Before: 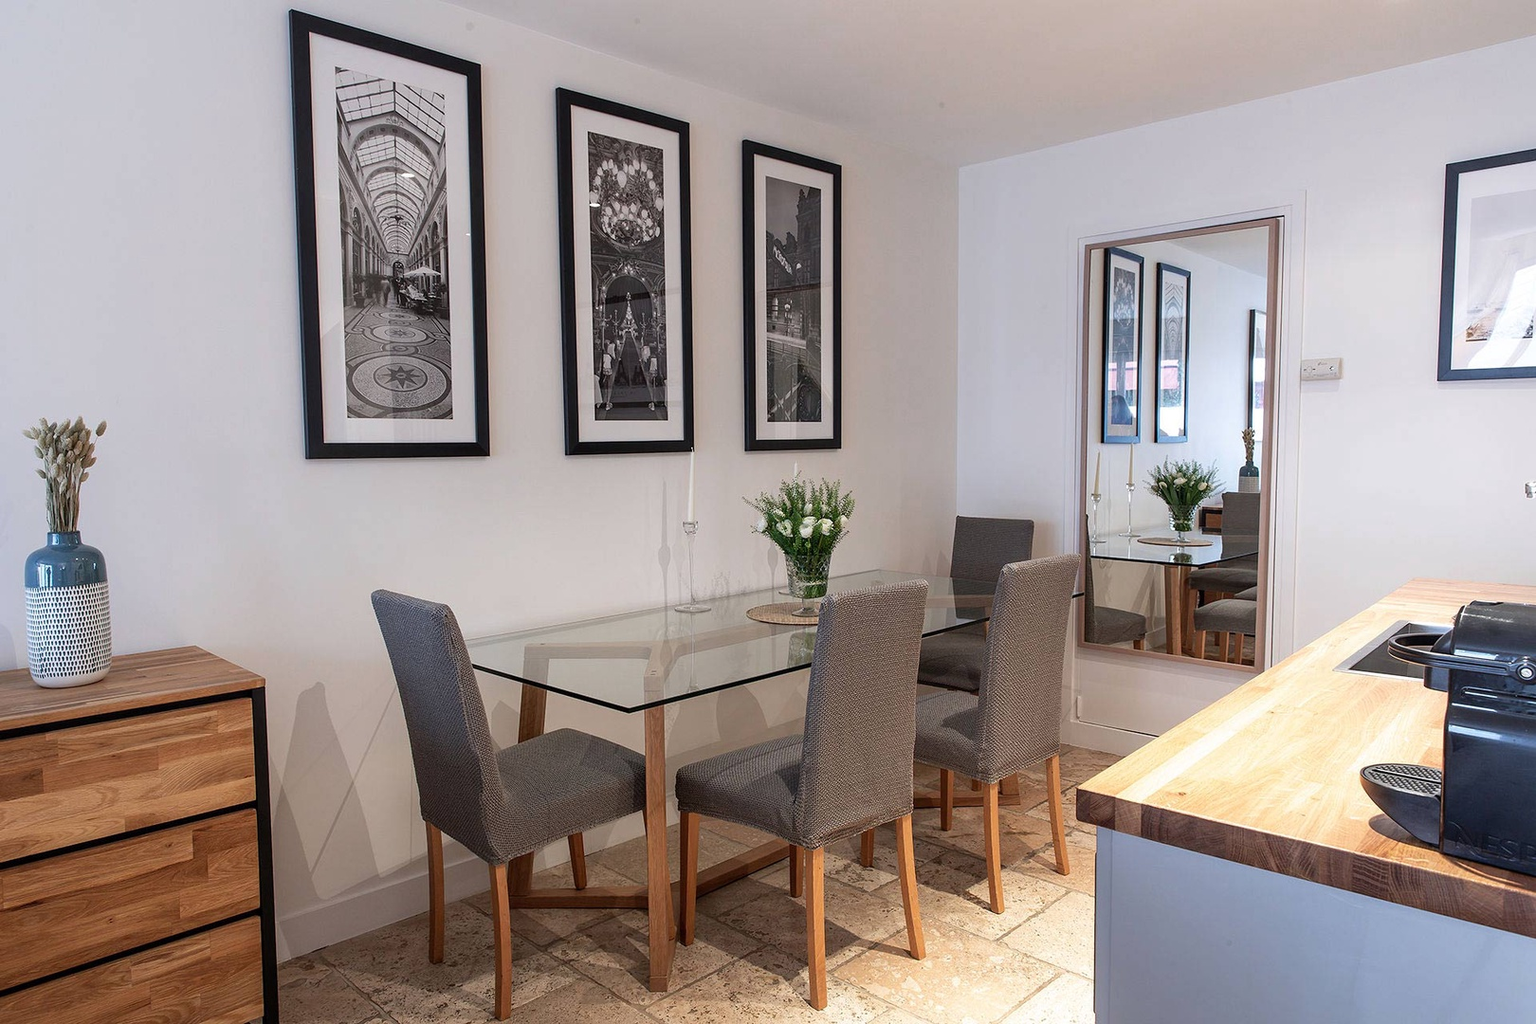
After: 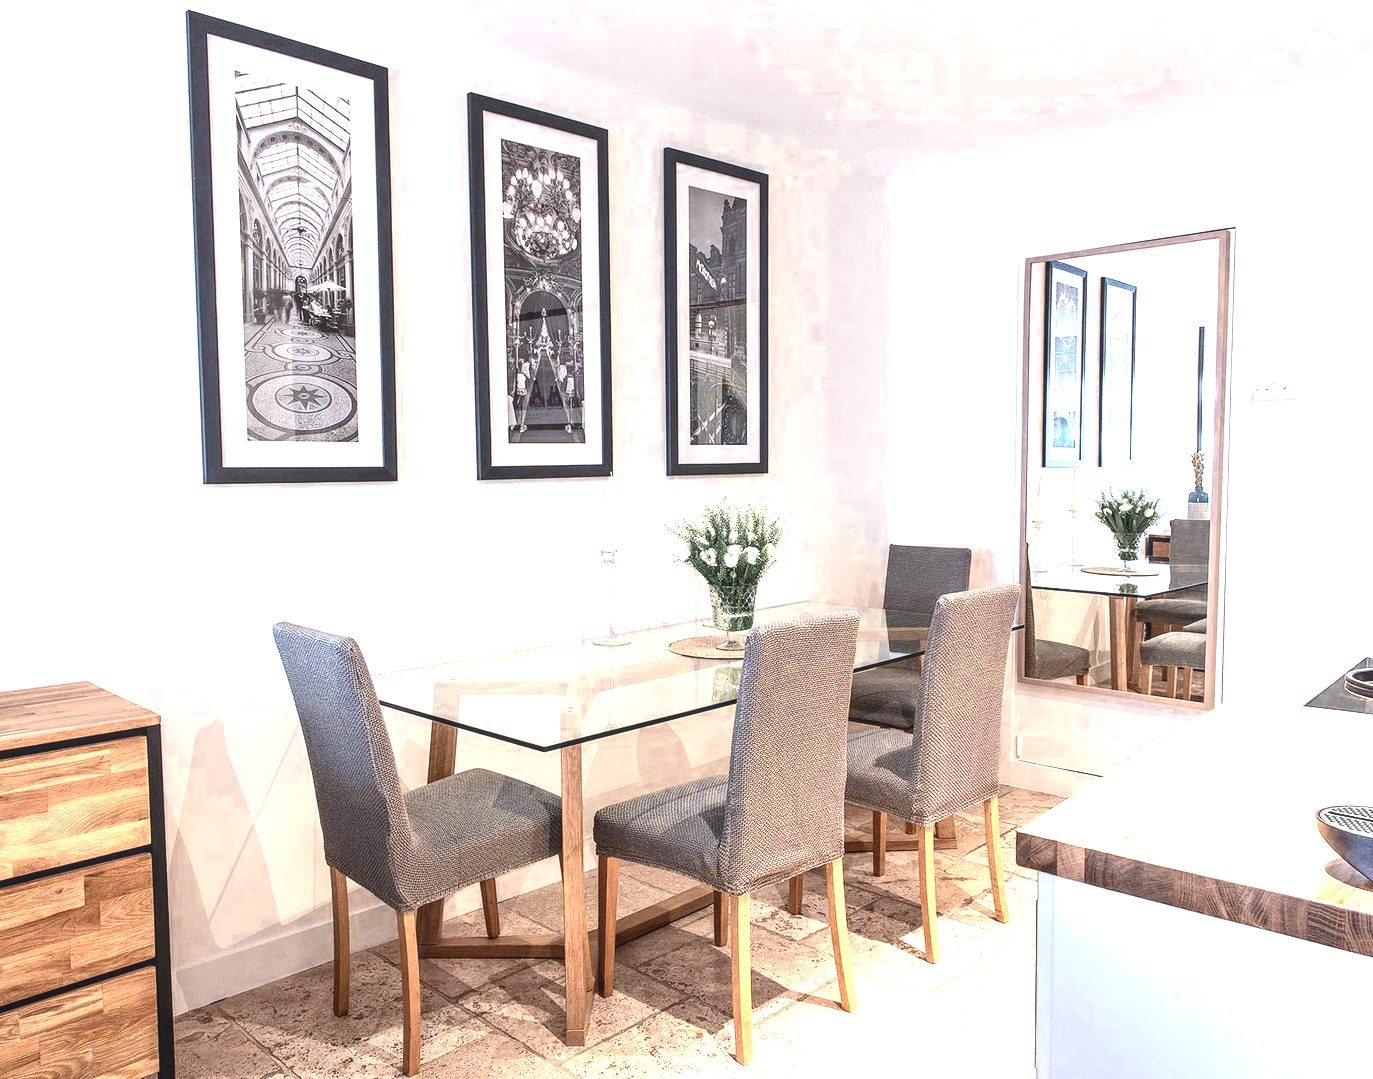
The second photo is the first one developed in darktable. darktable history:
local contrast: on, module defaults
color zones: curves: ch0 [(0.004, 0.306) (0.107, 0.448) (0.252, 0.656) (0.41, 0.398) (0.595, 0.515) (0.768, 0.628)]; ch1 [(0.07, 0.323) (0.151, 0.452) (0.252, 0.608) (0.346, 0.221) (0.463, 0.189) (0.61, 0.368) (0.735, 0.395) (0.921, 0.412)]; ch2 [(0, 0.476) (0.132, 0.512) (0.243, 0.512) (0.397, 0.48) (0.522, 0.376) (0.634, 0.536) (0.761, 0.46)]
exposure: black level correction 0, exposure 1.689 EV, compensate highlight preservation false
crop: left 7.402%, right 7.81%
tone curve: curves: ch0 [(0, 0.084) (0.155, 0.169) (0.46, 0.466) (0.751, 0.788) (1, 0.961)]; ch1 [(0, 0) (0.43, 0.408) (0.476, 0.469) (0.505, 0.503) (0.553, 0.563) (0.592, 0.581) (0.631, 0.625) (1, 1)]; ch2 [(0, 0) (0.505, 0.495) (0.55, 0.557) (0.583, 0.573) (1, 1)], color space Lab, independent channels, preserve colors none
